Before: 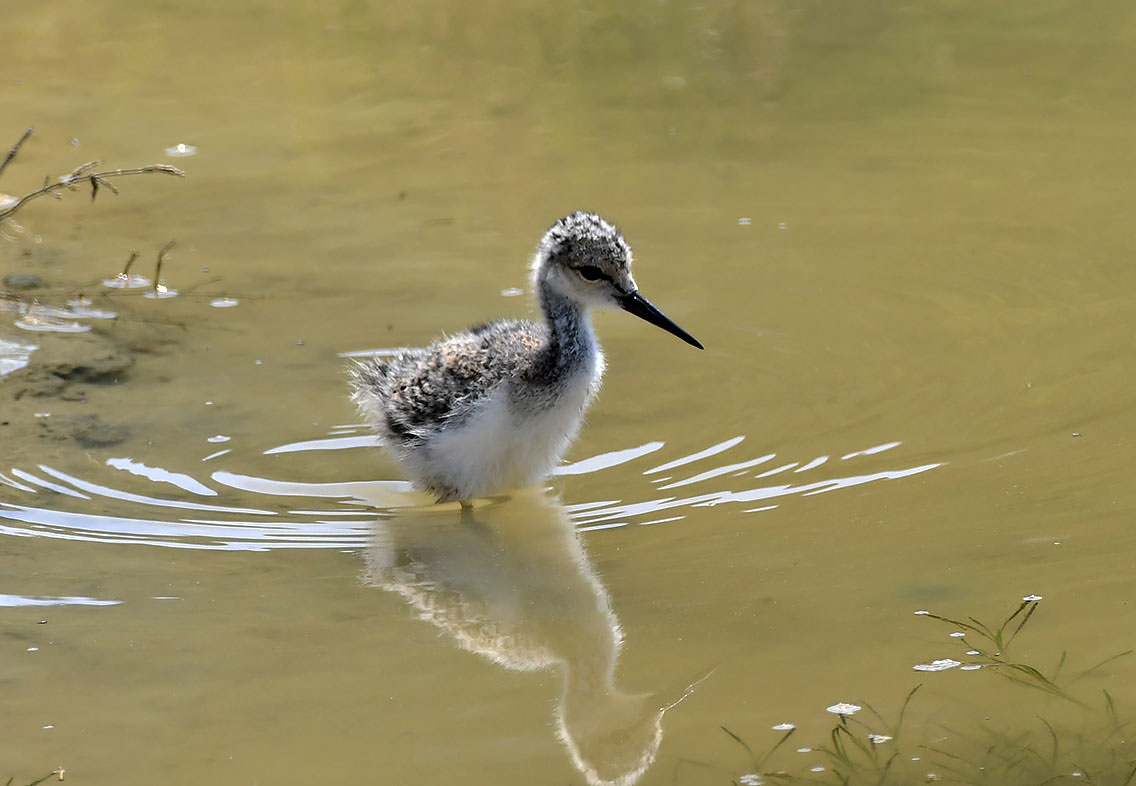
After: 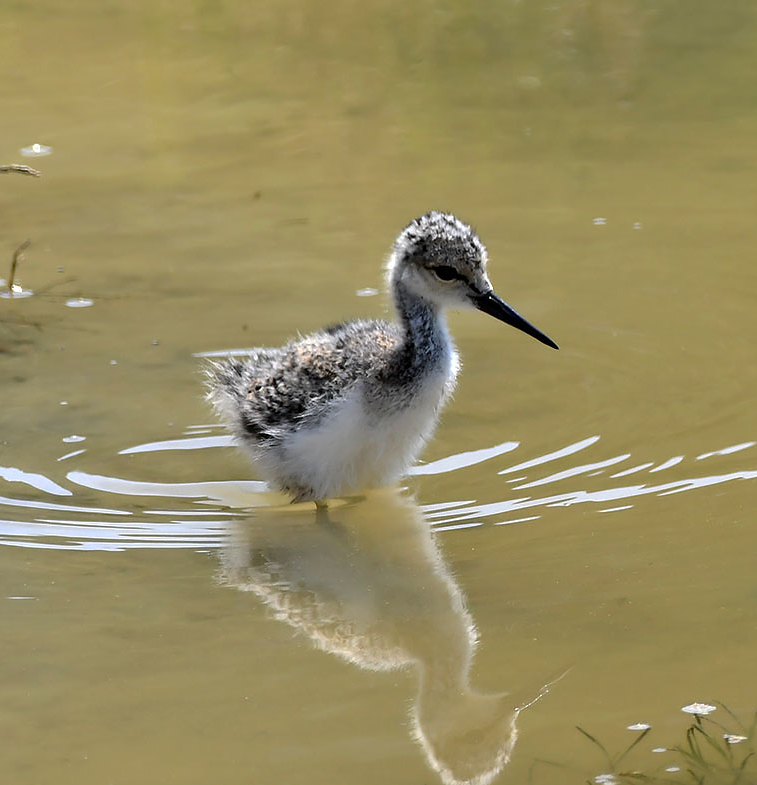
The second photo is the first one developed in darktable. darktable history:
crop and rotate: left 12.8%, right 20.489%
